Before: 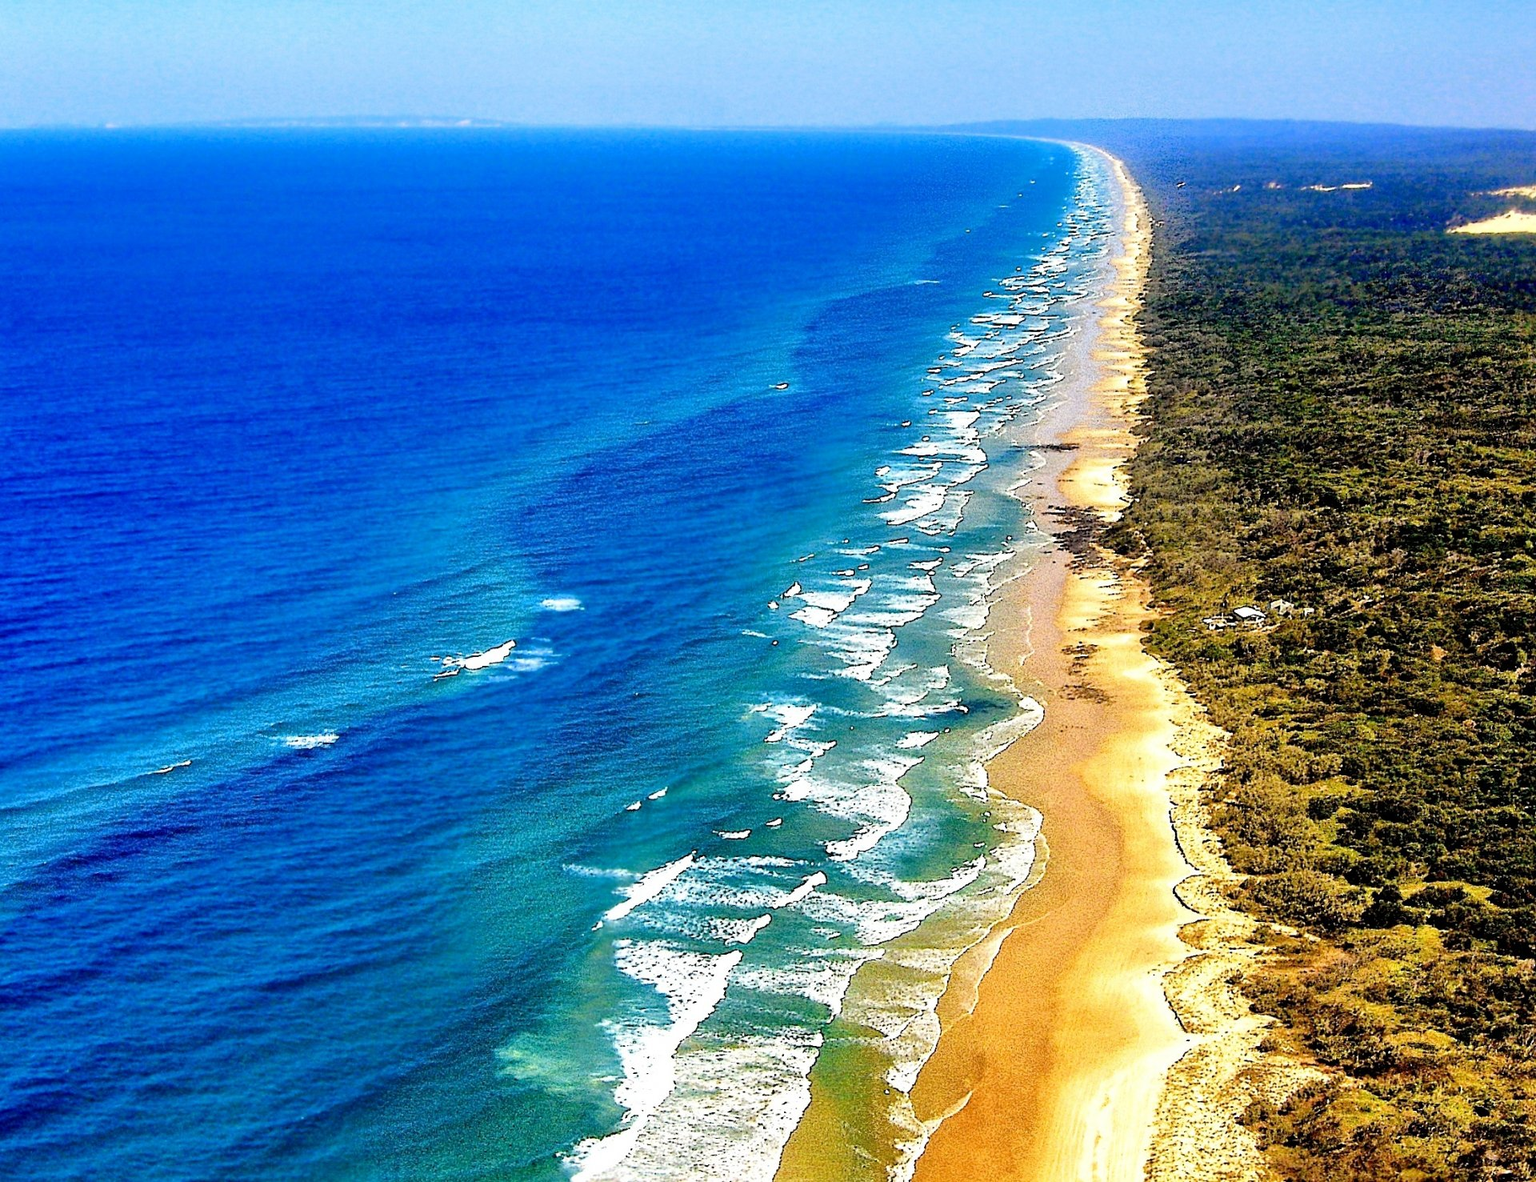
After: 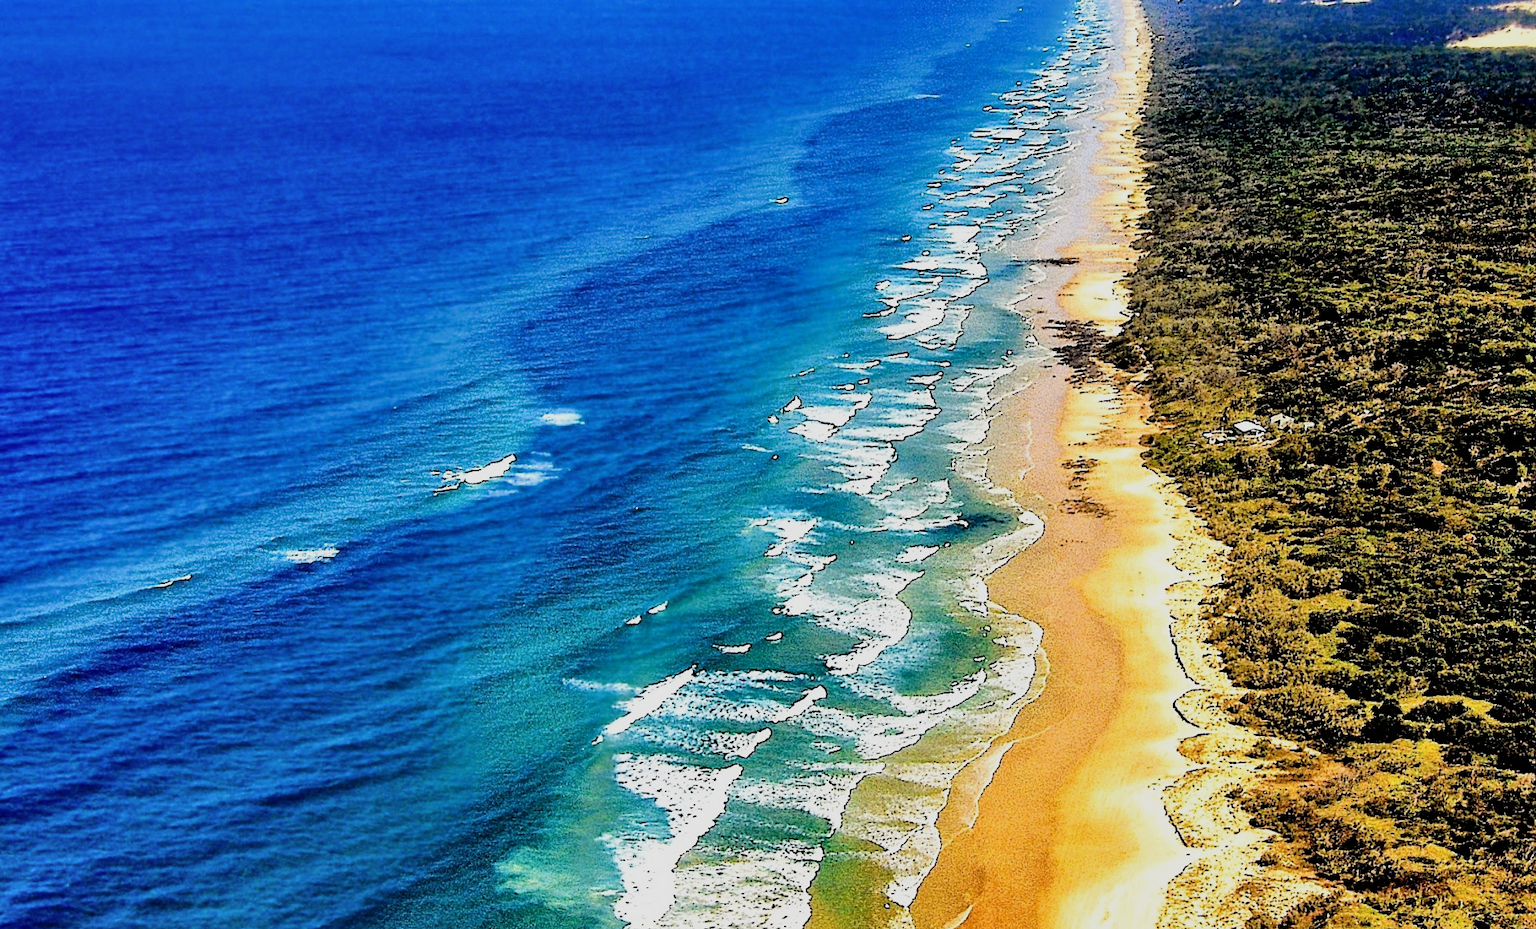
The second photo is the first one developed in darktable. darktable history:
shadows and highlights: shadows 37.27, highlights -28.18, soften with gaussian
filmic rgb: black relative exposure -5 EV, hardness 2.88, contrast 1.3, highlights saturation mix -30%
crop and rotate: top 15.774%, bottom 5.506%
